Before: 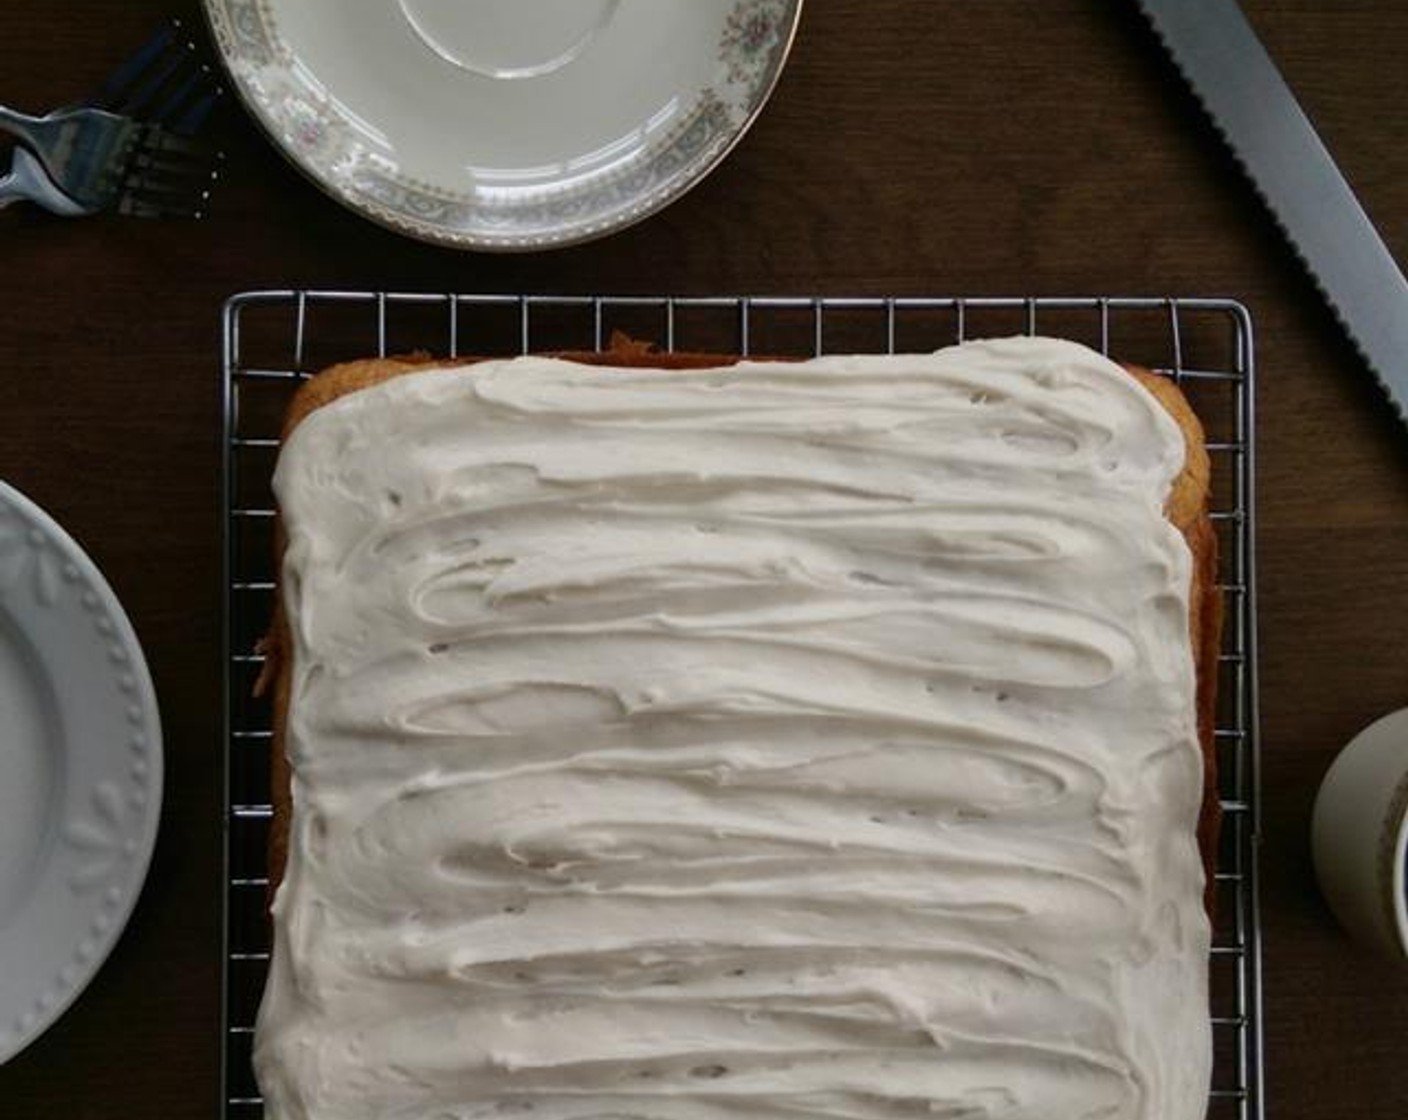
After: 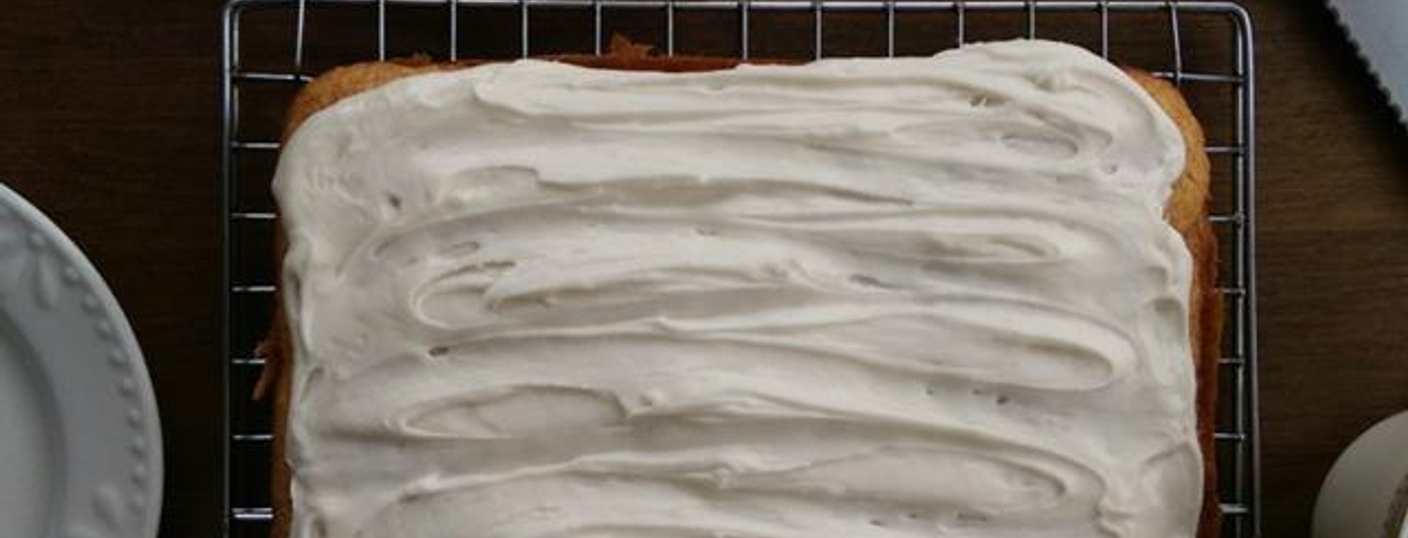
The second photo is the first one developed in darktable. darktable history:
crop and rotate: top 26.534%, bottom 25.42%
